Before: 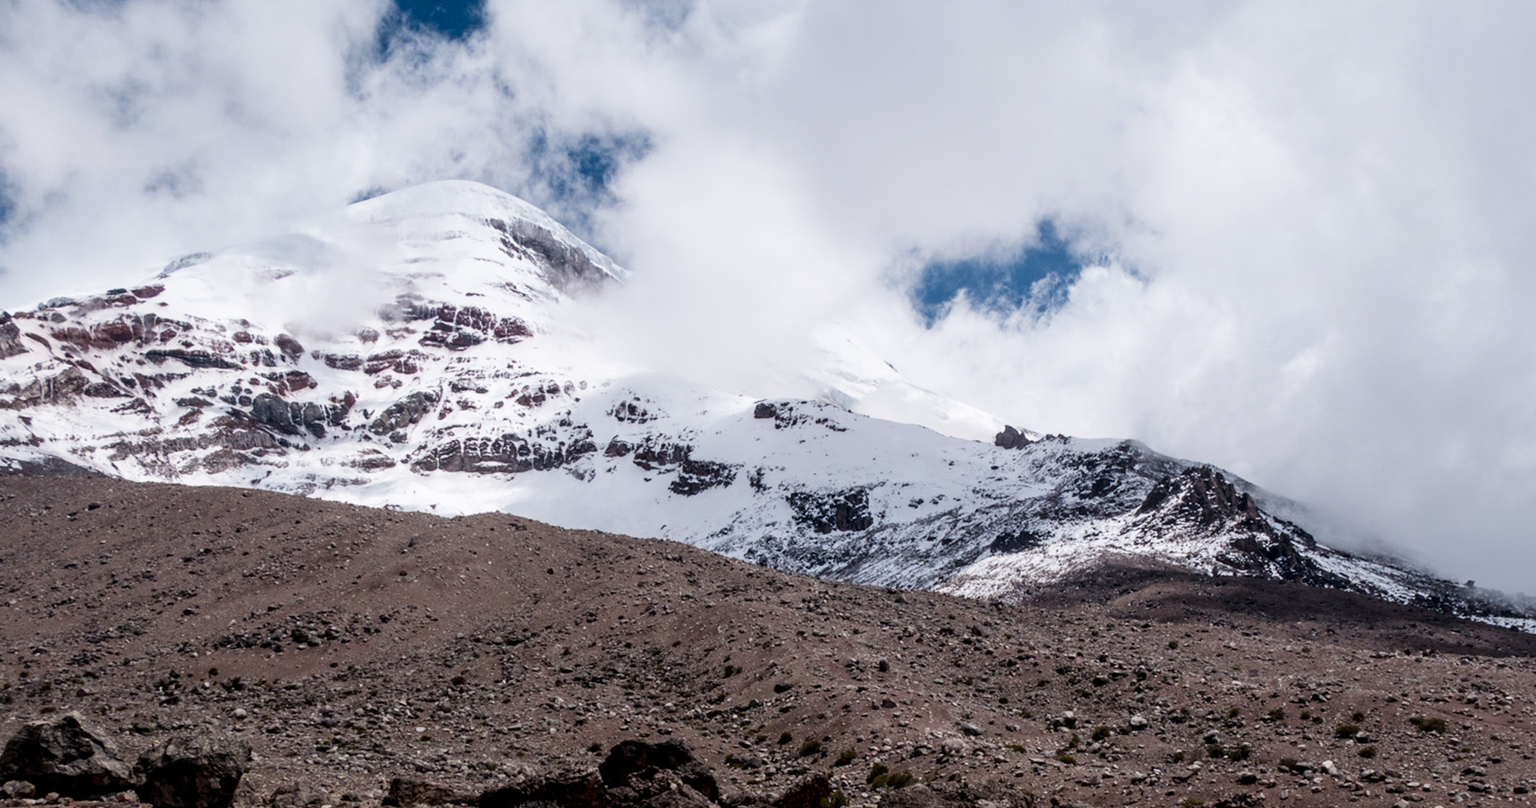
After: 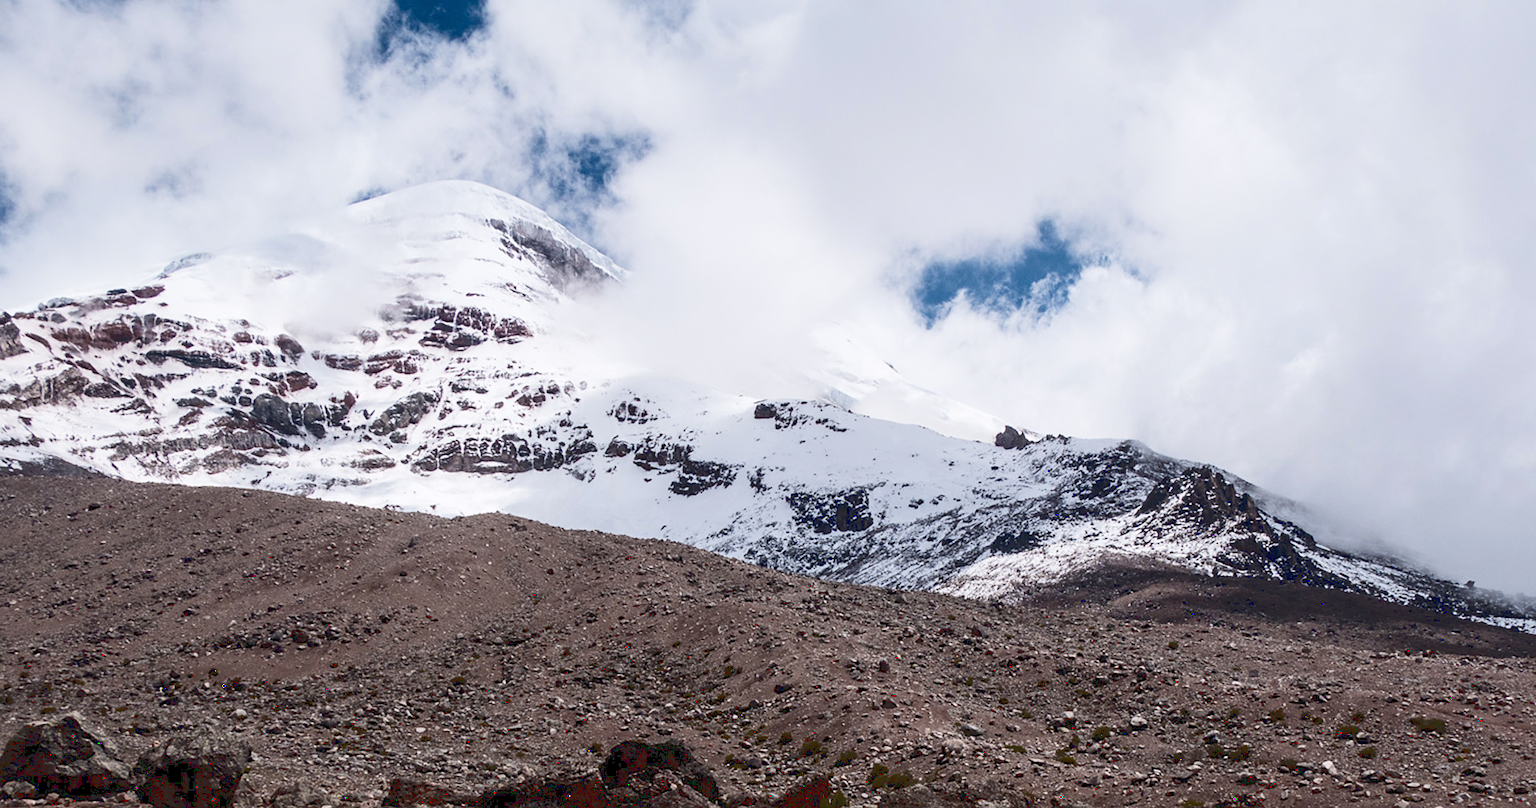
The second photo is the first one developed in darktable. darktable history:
sharpen: radius 1.031
tone curve: curves: ch0 [(0, 0.129) (0.187, 0.207) (0.729, 0.789) (1, 1)]
